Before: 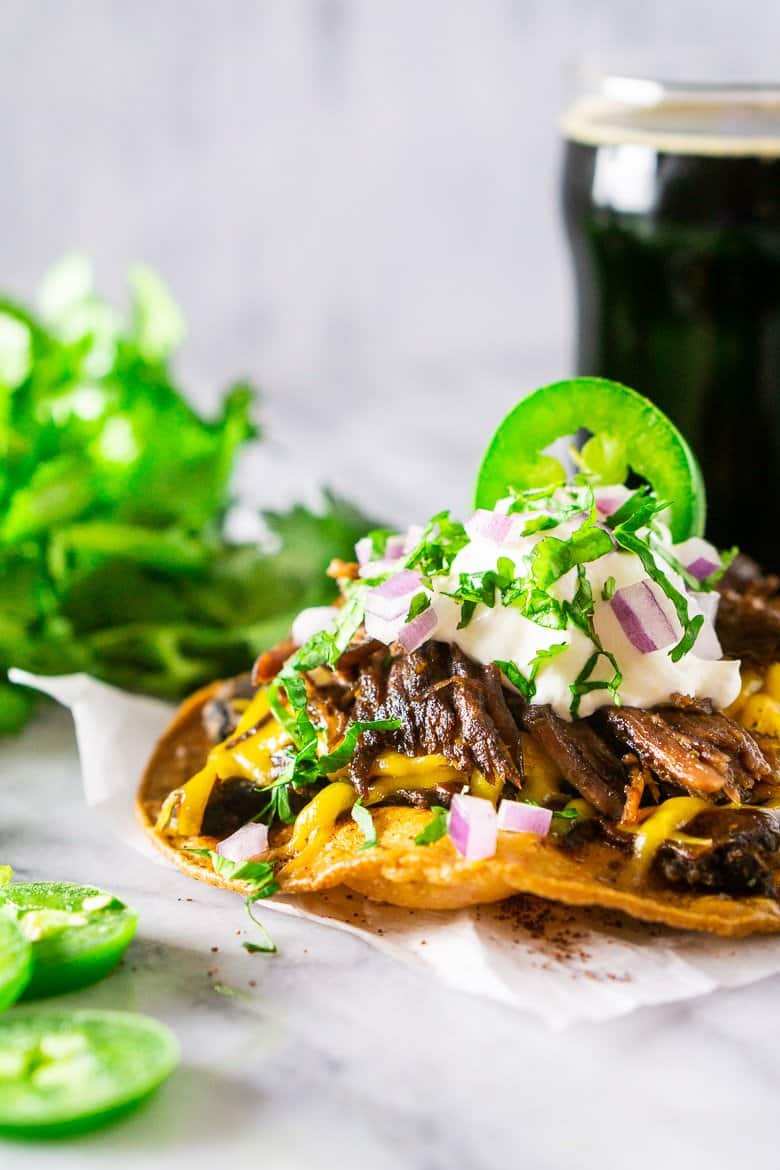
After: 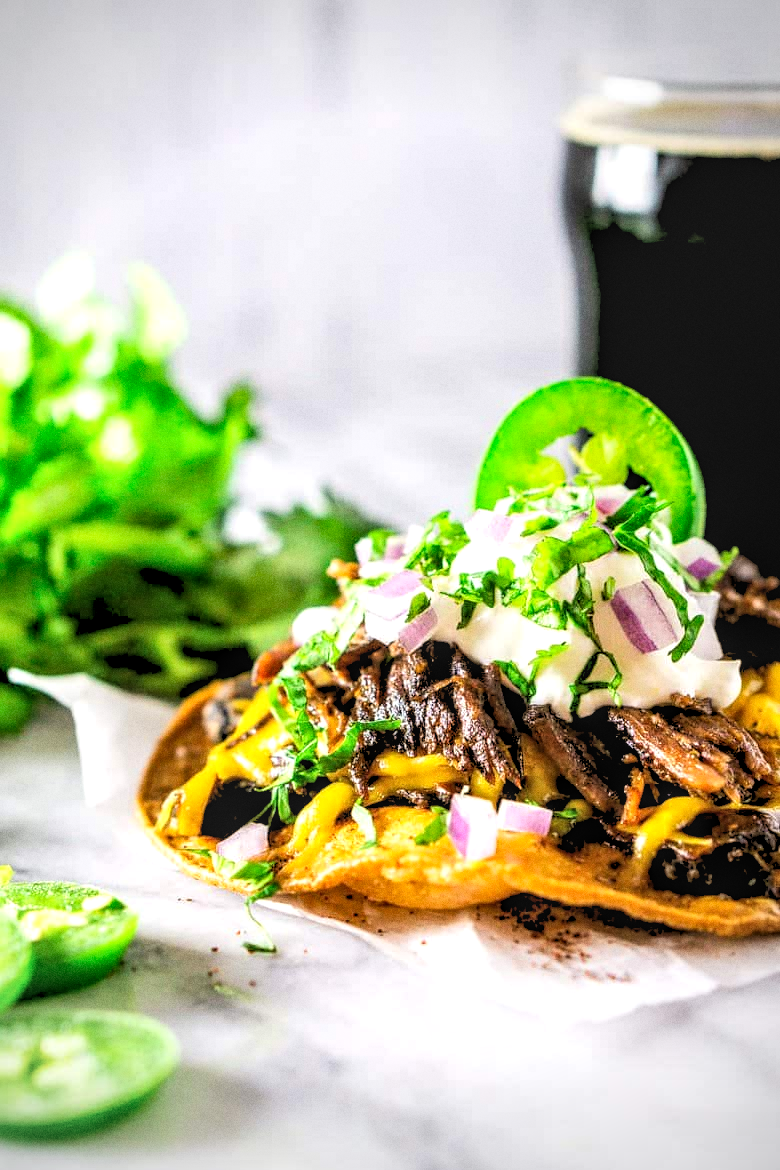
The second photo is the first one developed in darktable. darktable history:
grain: coarseness 0.09 ISO
local contrast: on, module defaults
tone equalizer: -8 EV -0.75 EV, -7 EV -0.7 EV, -6 EV -0.6 EV, -5 EV -0.4 EV, -3 EV 0.4 EV, -2 EV 0.6 EV, -1 EV 0.7 EV, +0 EV 0.75 EV, edges refinement/feathering 500, mask exposure compensation -1.57 EV, preserve details no
vignetting: on, module defaults
rgb levels: preserve colors sum RGB, levels [[0.038, 0.433, 0.934], [0, 0.5, 1], [0, 0.5, 1]]
